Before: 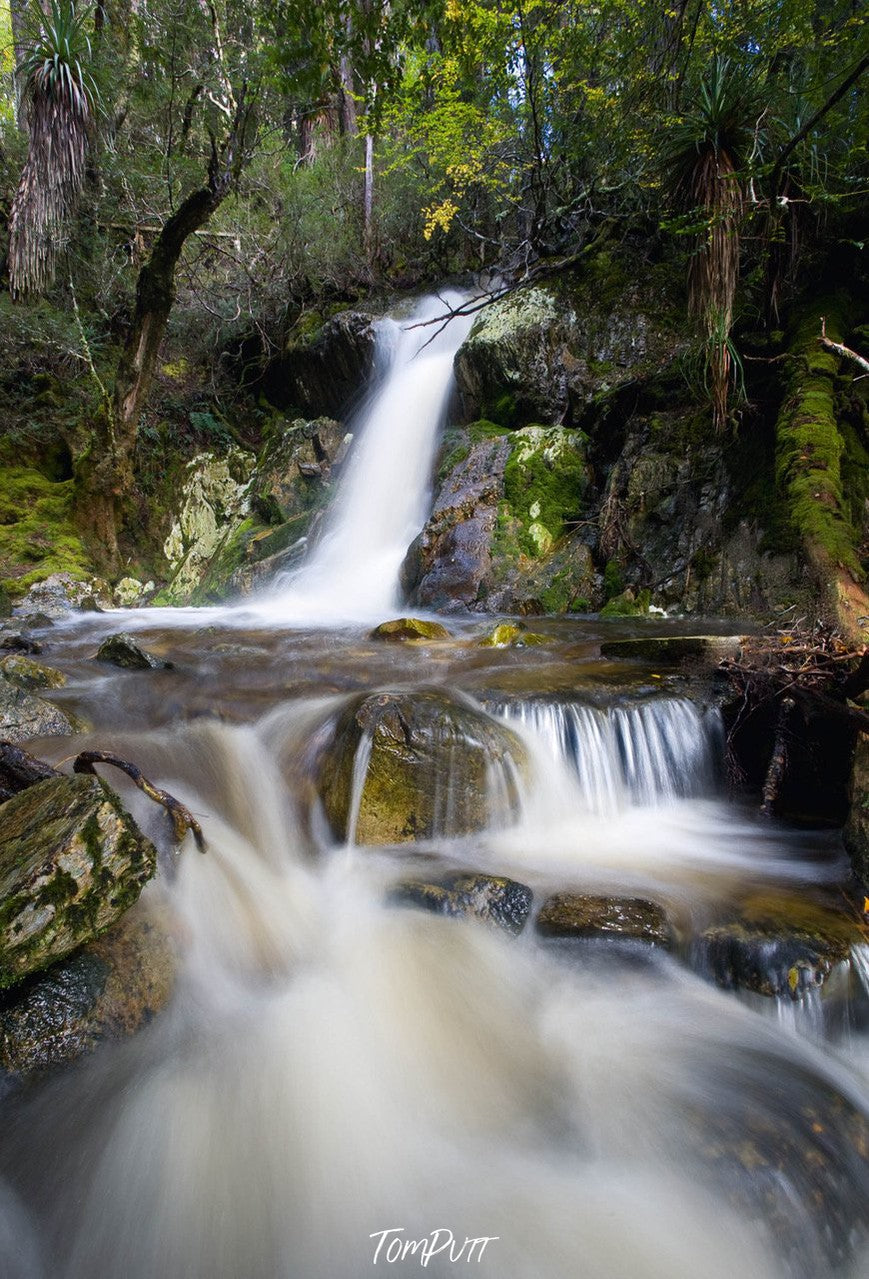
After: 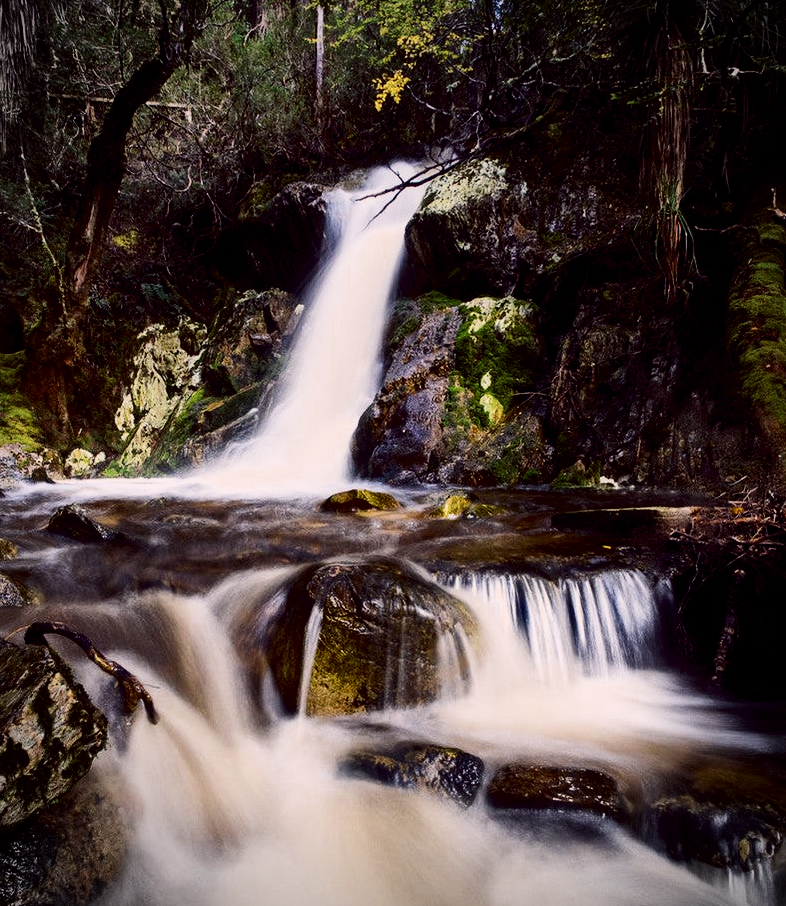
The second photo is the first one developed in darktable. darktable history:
filmic rgb: black relative exposure -7.65 EV, white relative exposure 4.56 EV, hardness 3.61
crop: left 5.716%, top 10.12%, right 3.762%, bottom 19.006%
color zones: curves: ch0 [(0, 0.5) (0.125, 0.4) (0.25, 0.5) (0.375, 0.4) (0.5, 0.4) (0.625, 0.6) (0.75, 0.6) (0.875, 0.5)]; ch1 [(0, 0.4) (0.125, 0.5) (0.25, 0.4) (0.375, 0.4) (0.5, 0.4) (0.625, 0.4) (0.75, 0.5) (0.875, 0.4)]; ch2 [(0, 0.6) (0.125, 0.5) (0.25, 0.5) (0.375, 0.6) (0.5, 0.6) (0.625, 0.5) (0.75, 0.5) (0.875, 0.5)]
color balance rgb: highlights gain › chroma 2.981%, highlights gain › hue 54.75°, global offset › chroma 0.277%, global offset › hue 317.23°, perceptual saturation grading › global saturation 25.629%, perceptual brilliance grading › global brilliance 14.222%, perceptual brilliance grading › shadows -34.993%, global vibrance 4.85%, contrast 3.552%
contrast brightness saturation: contrast 0.201, brightness -0.1, saturation 0.1
vignetting: on, module defaults
local contrast: mode bilateral grid, contrast 25, coarseness 48, detail 151%, midtone range 0.2
